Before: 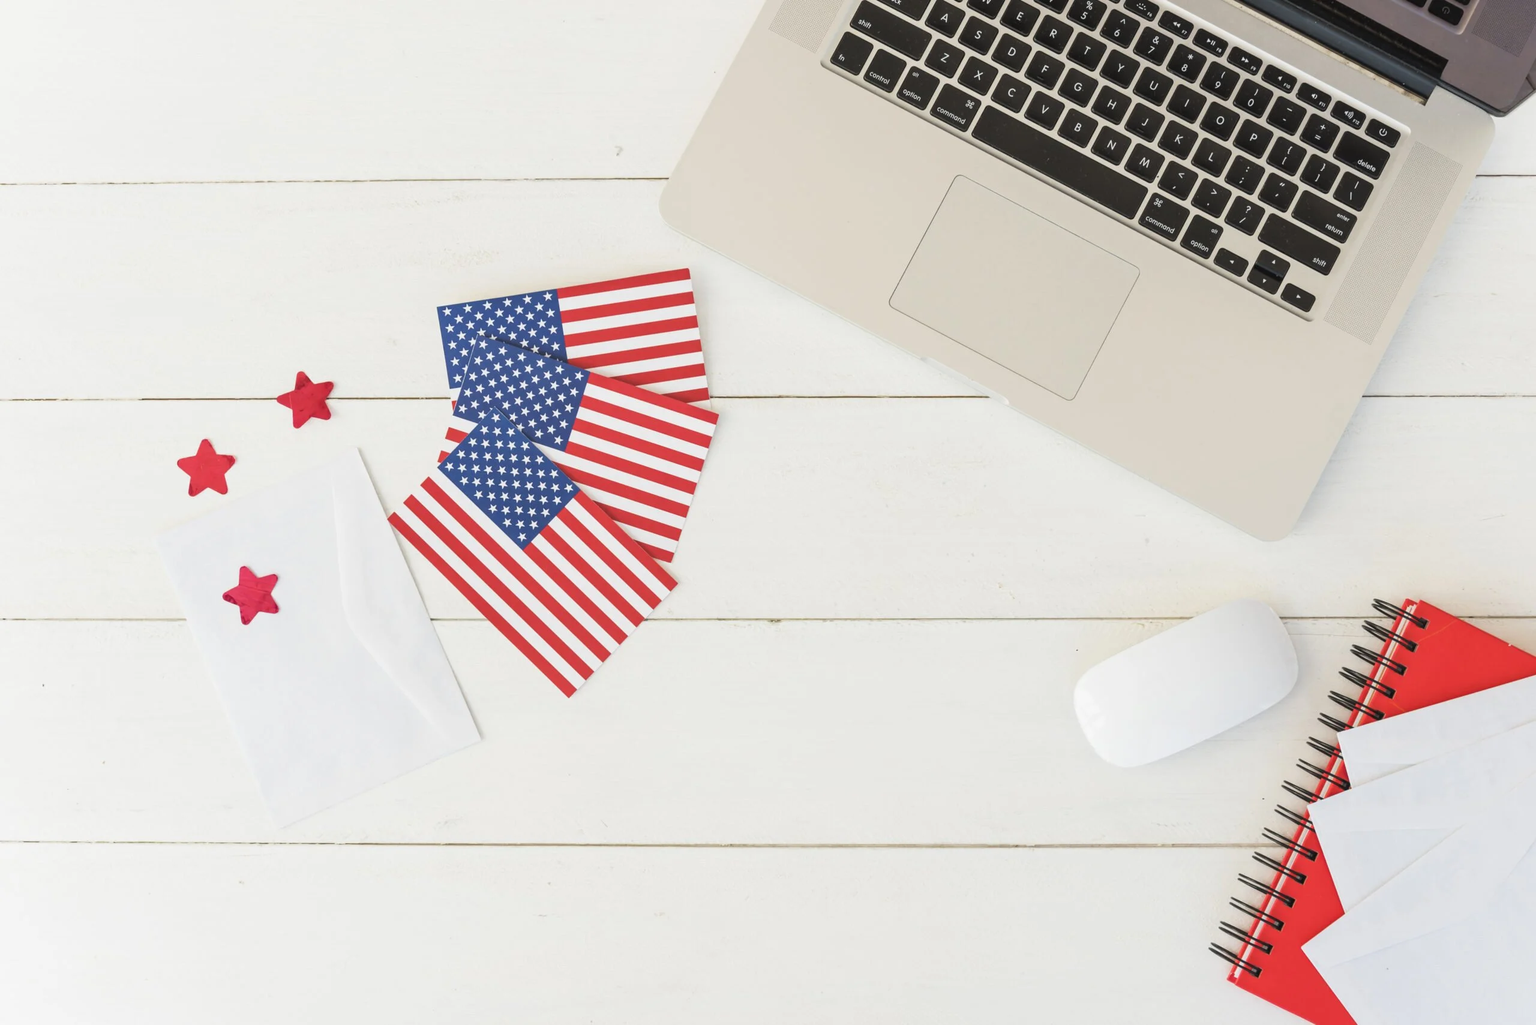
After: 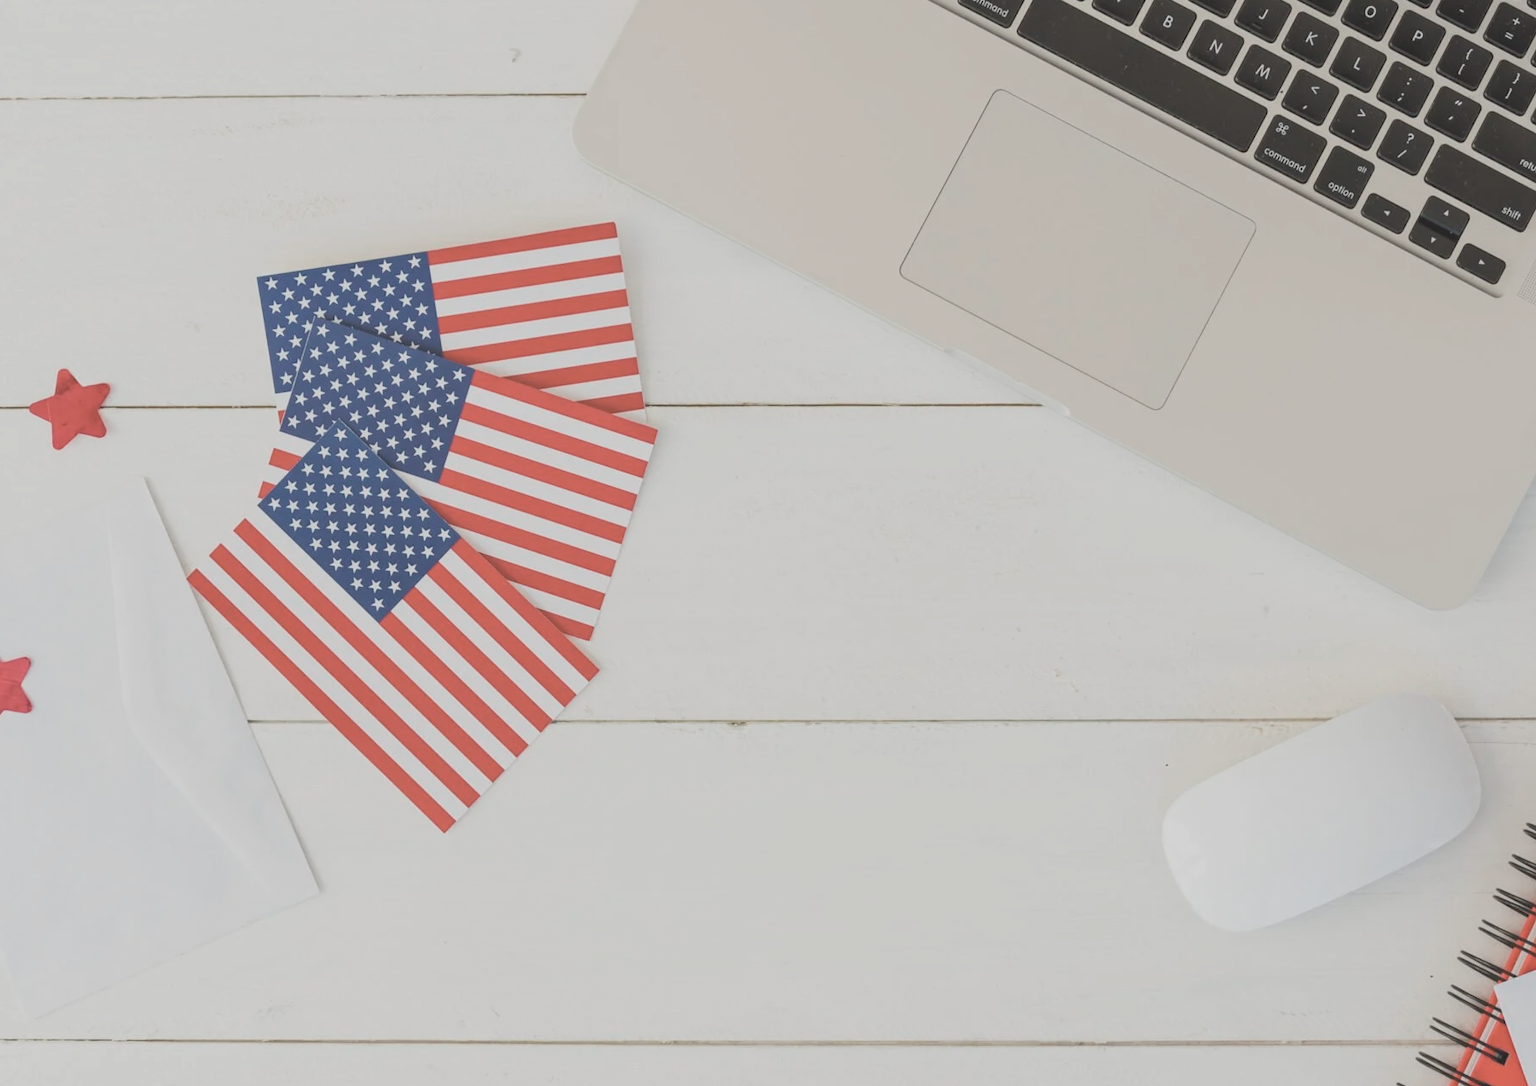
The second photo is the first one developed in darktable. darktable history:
contrast brightness saturation: contrast -0.269, saturation -0.422
crop and rotate: left 16.685%, top 10.977%, right 12.943%, bottom 14.429%
